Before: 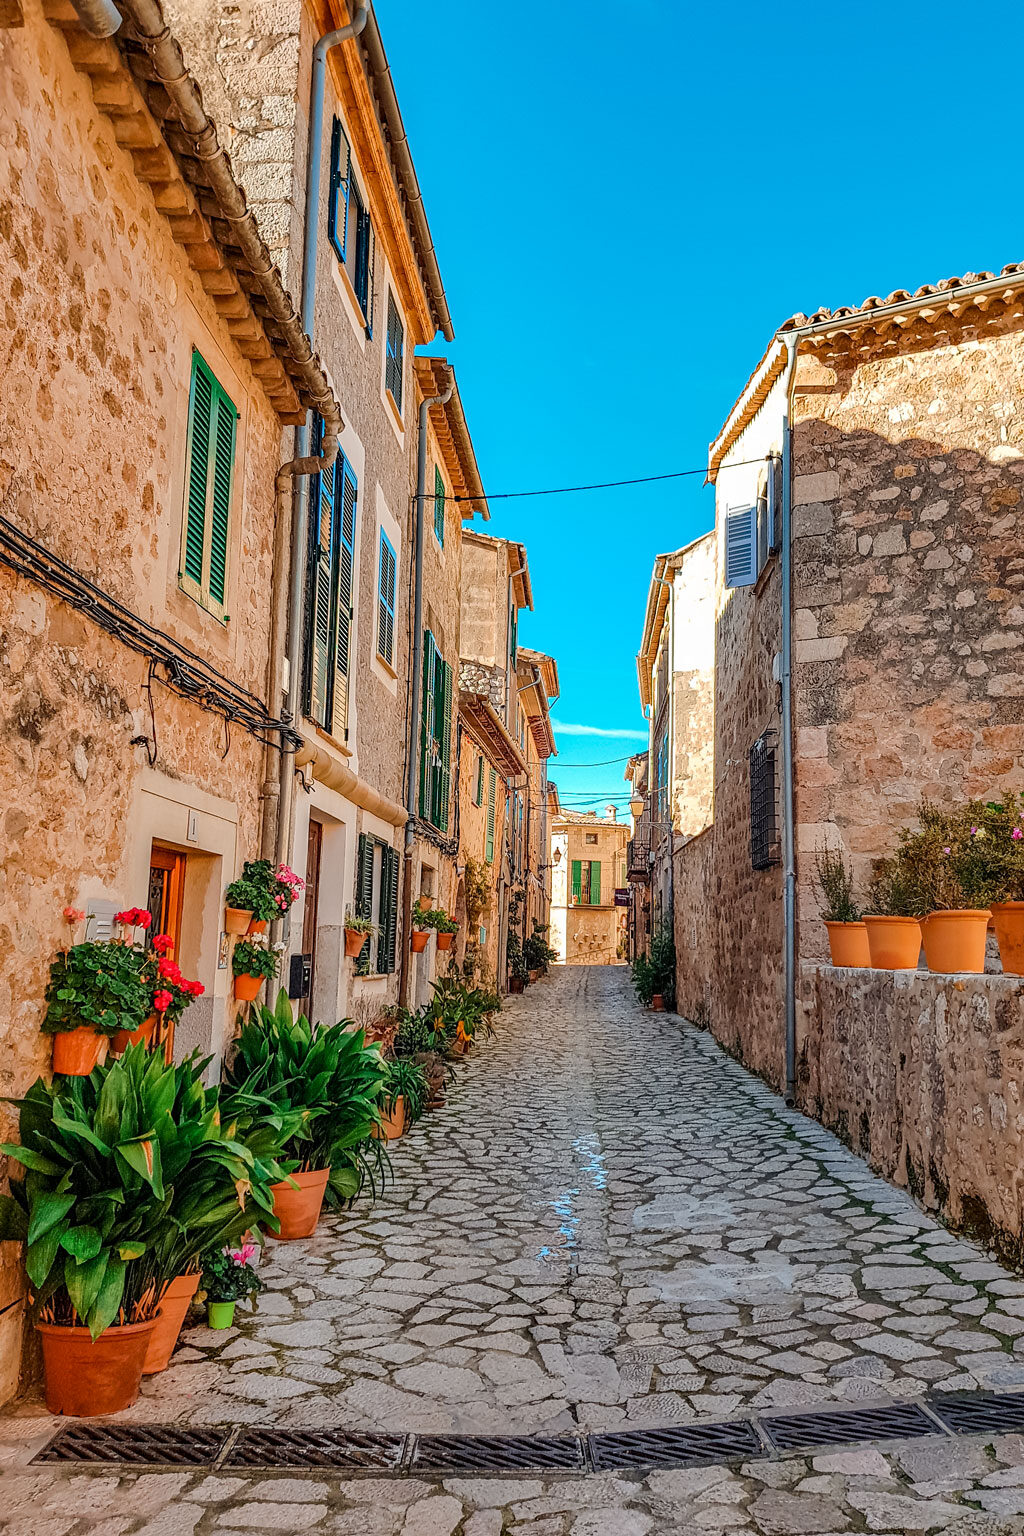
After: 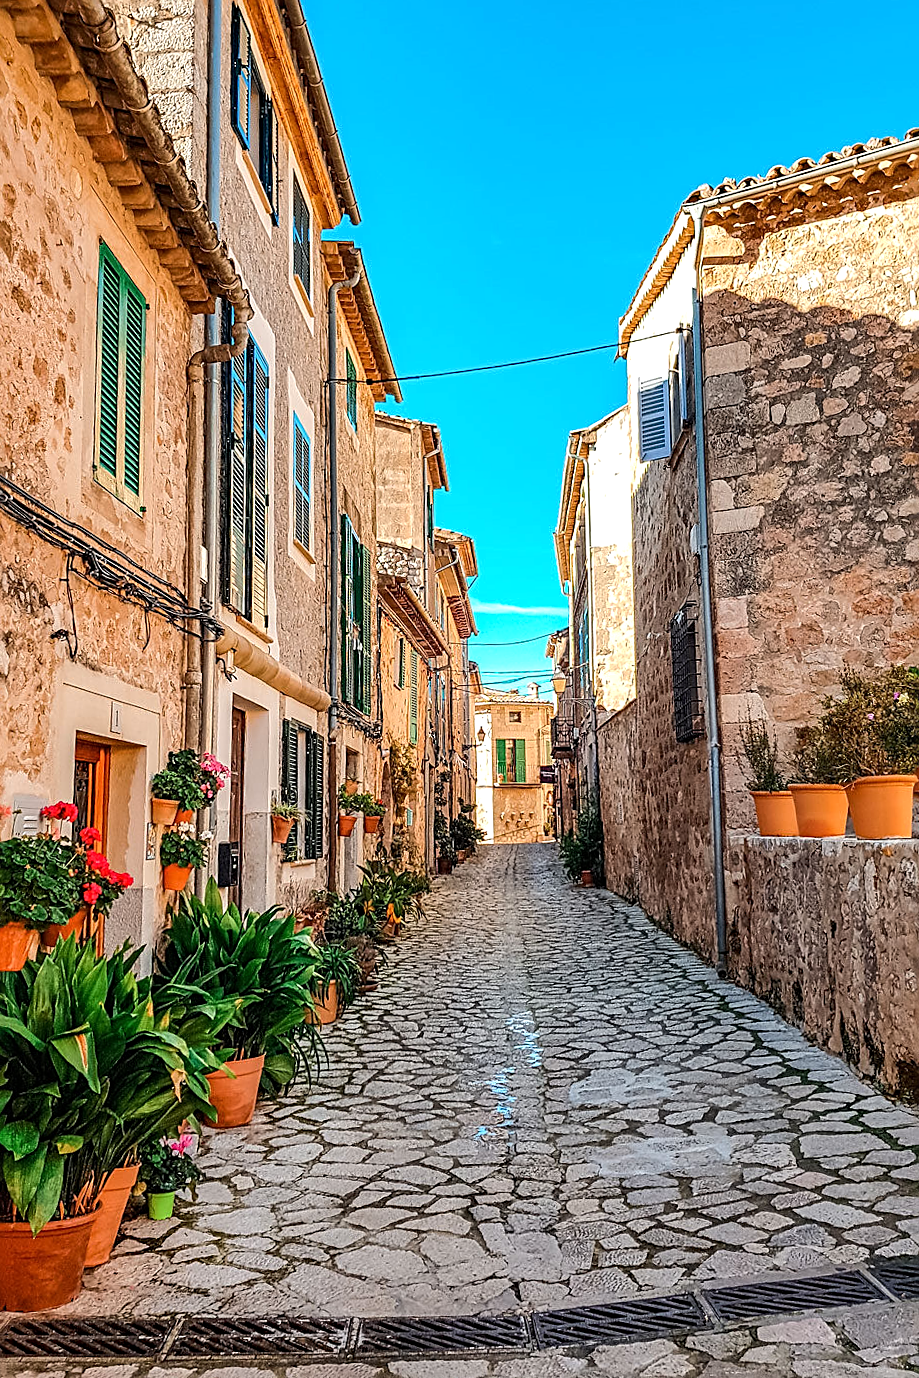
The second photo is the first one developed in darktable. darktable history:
tone equalizer: -8 EV -0.417 EV, -7 EV -0.389 EV, -6 EV -0.333 EV, -5 EV -0.222 EV, -3 EV 0.222 EV, -2 EV 0.333 EV, -1 EV 0.389 EV, +0 EV 0.417 EV, edges refinement/feathering 500, mask exposure compensation -1.57 EV, preserve details no
crop and rotate: angle 1.96°, left 5.673%, top 5.673%
sharpen: on, module defaults
